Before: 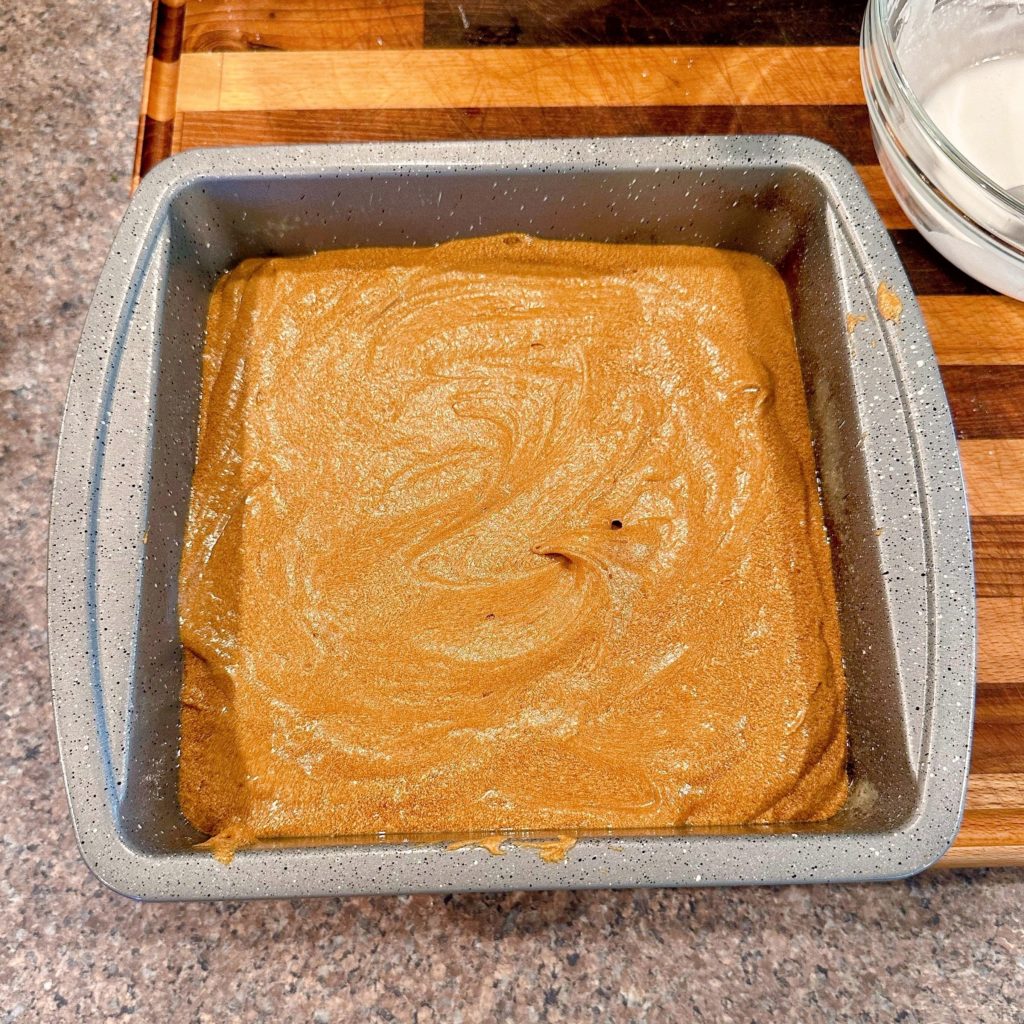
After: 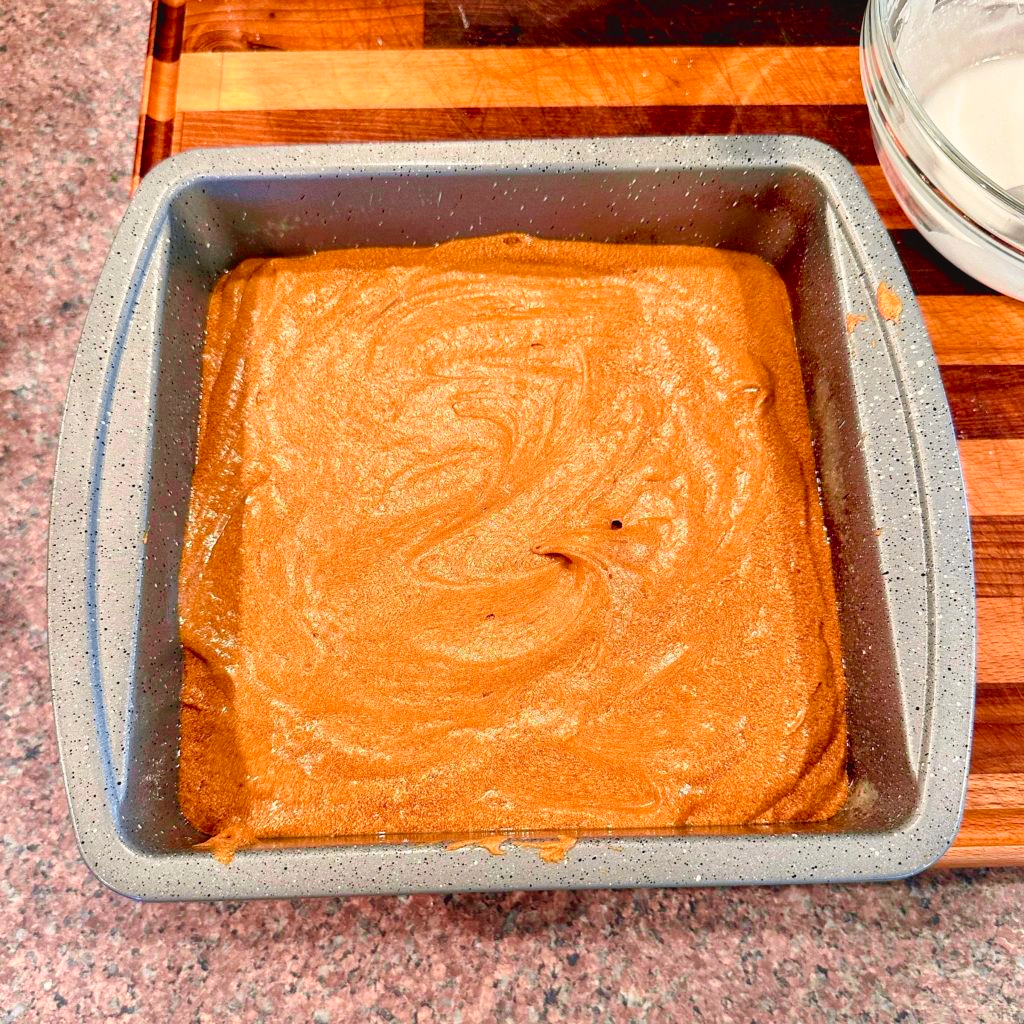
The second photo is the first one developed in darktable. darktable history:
tone curve: curves: ch0 [(0, 0.036) (0.119, 0.115) (0.466, 0.498) (0.715, 0.767) (0.817, 0.865) (1, 0.998)]; ch1 [(0, 0) (0.377, 0.416) (0.44, 0.461) (0.487, 0.49) (0.514, 0.517) (0.536, 0.577) (0.66, 0.724) (1, 1)]; ch2 [(0, 0) (0.38, 0.405) (0.463, 0.443) (0.492, 0.486) (0.526, 0.541) (0.578, 0.598) (0.653, 0.698) (1, 1)], color space Lab, independent channels, preserve colors none
